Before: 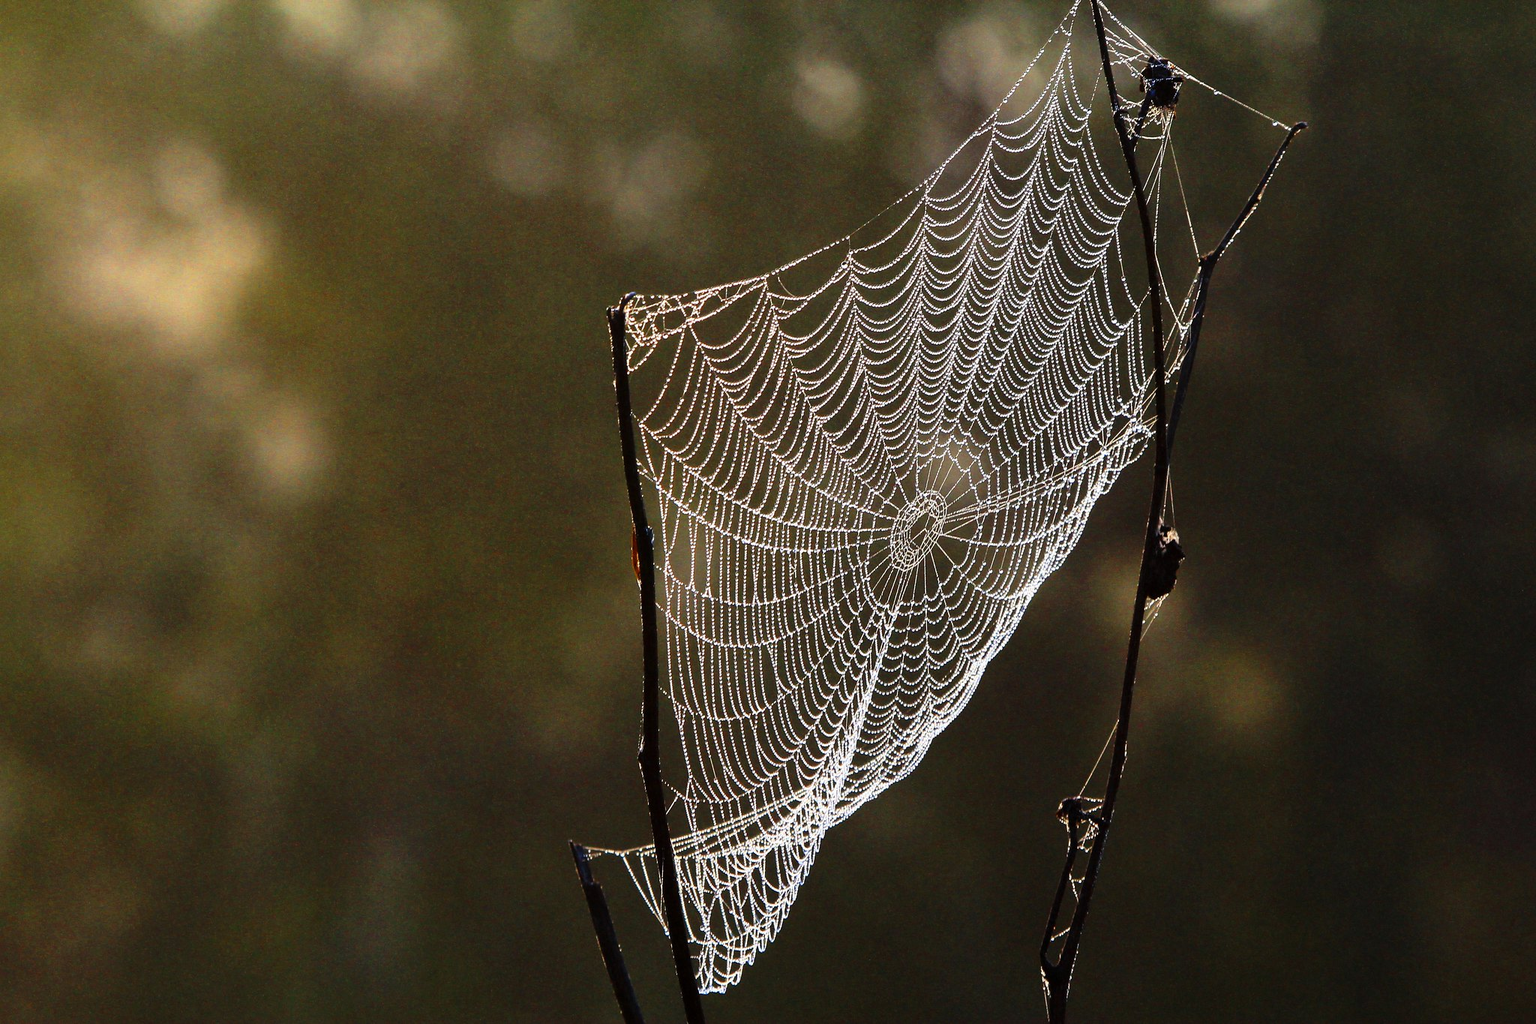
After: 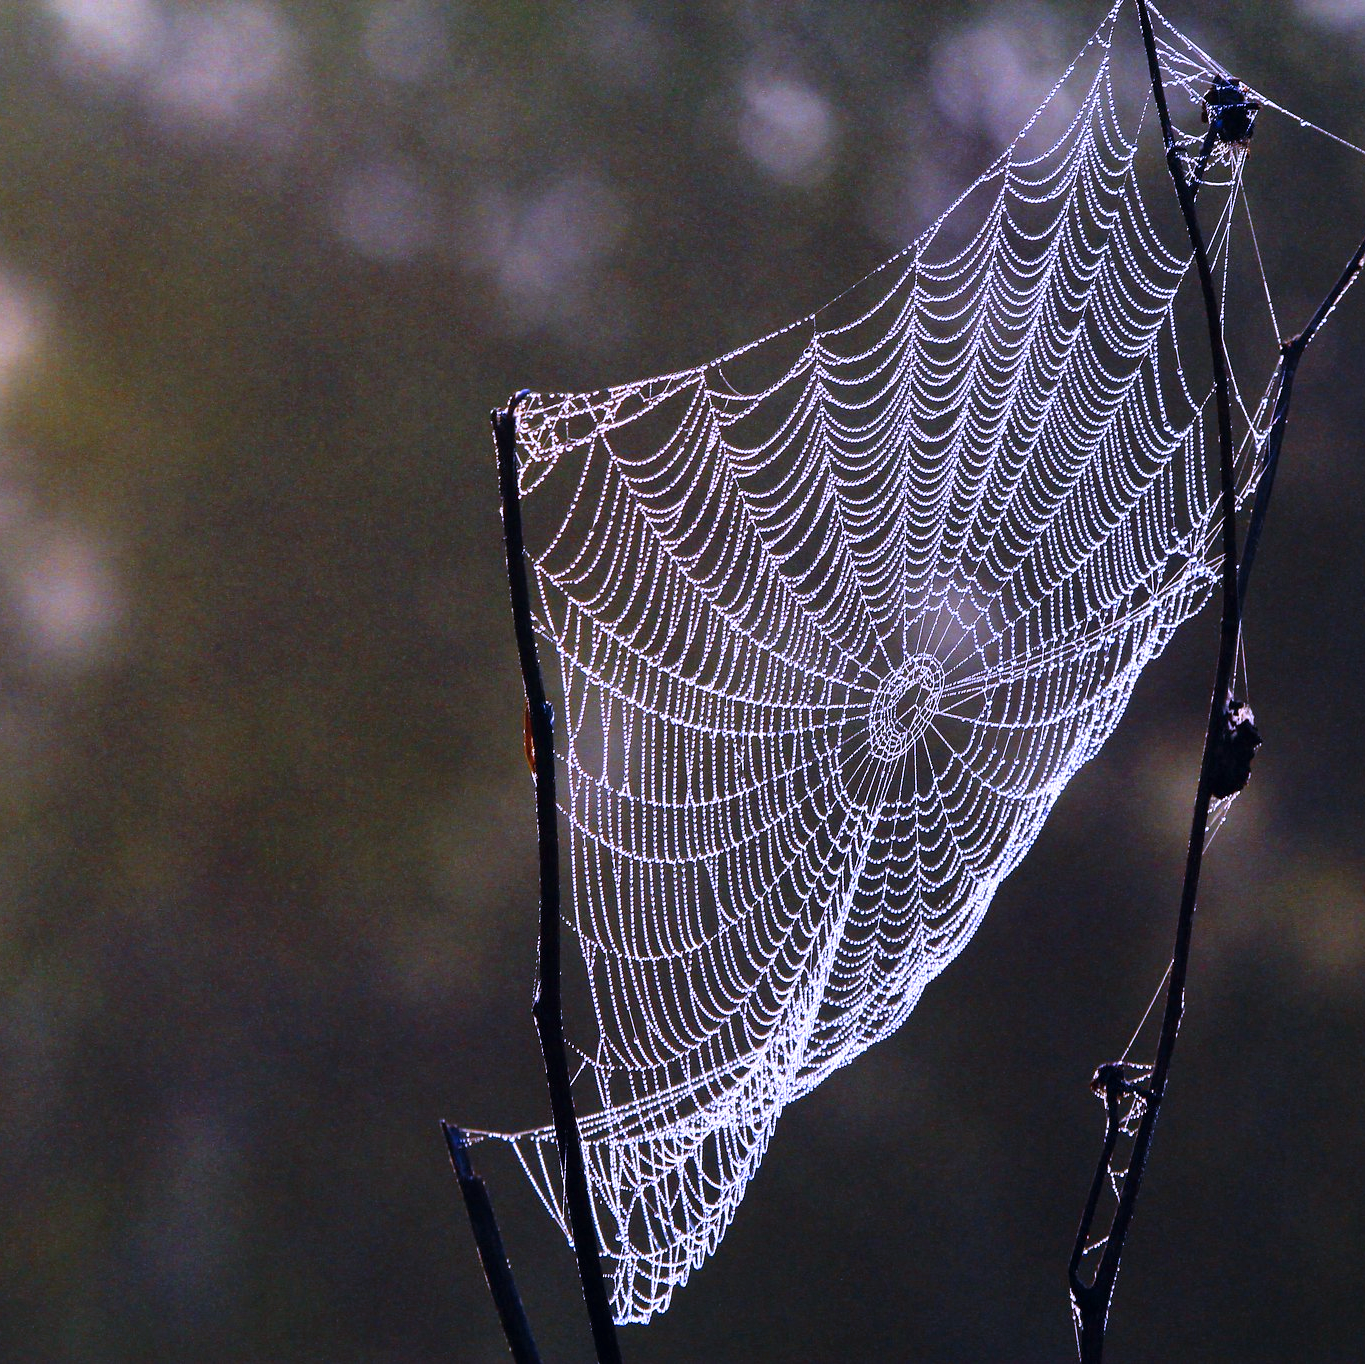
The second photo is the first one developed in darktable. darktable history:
color correction: highlights a* 0.207, highlights b* 2.7, shadows a* -0.874, shadows b* -4.78
white balance: red 0.98, blue 1.61
crop and rotate: left 15.546%, right 17.787%
